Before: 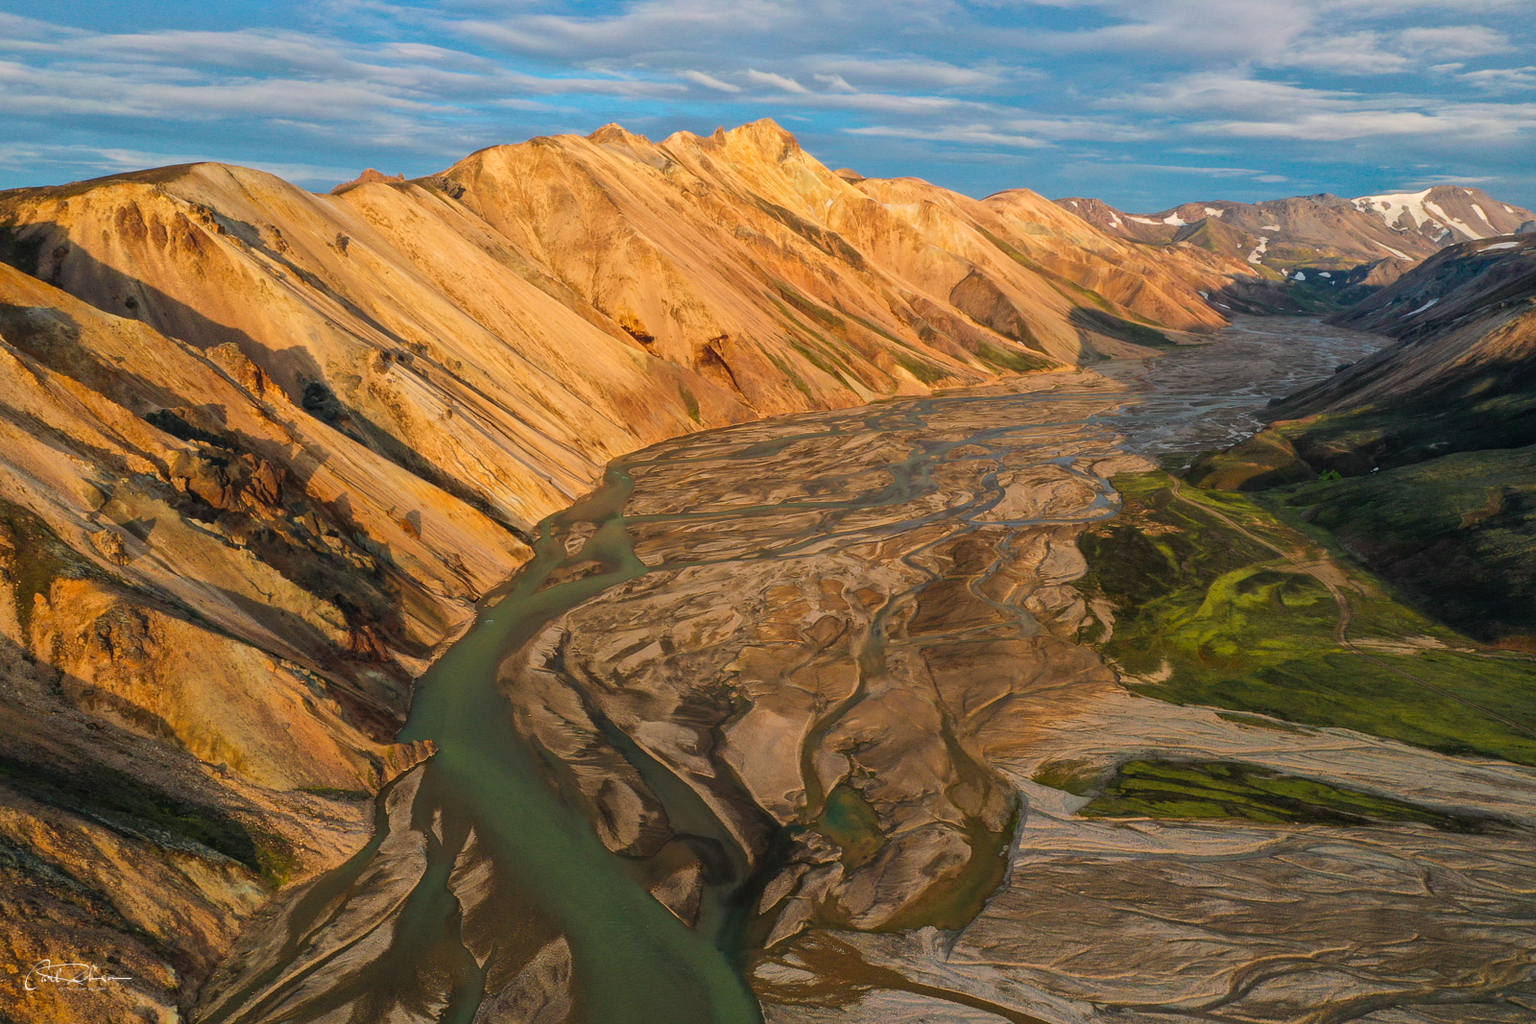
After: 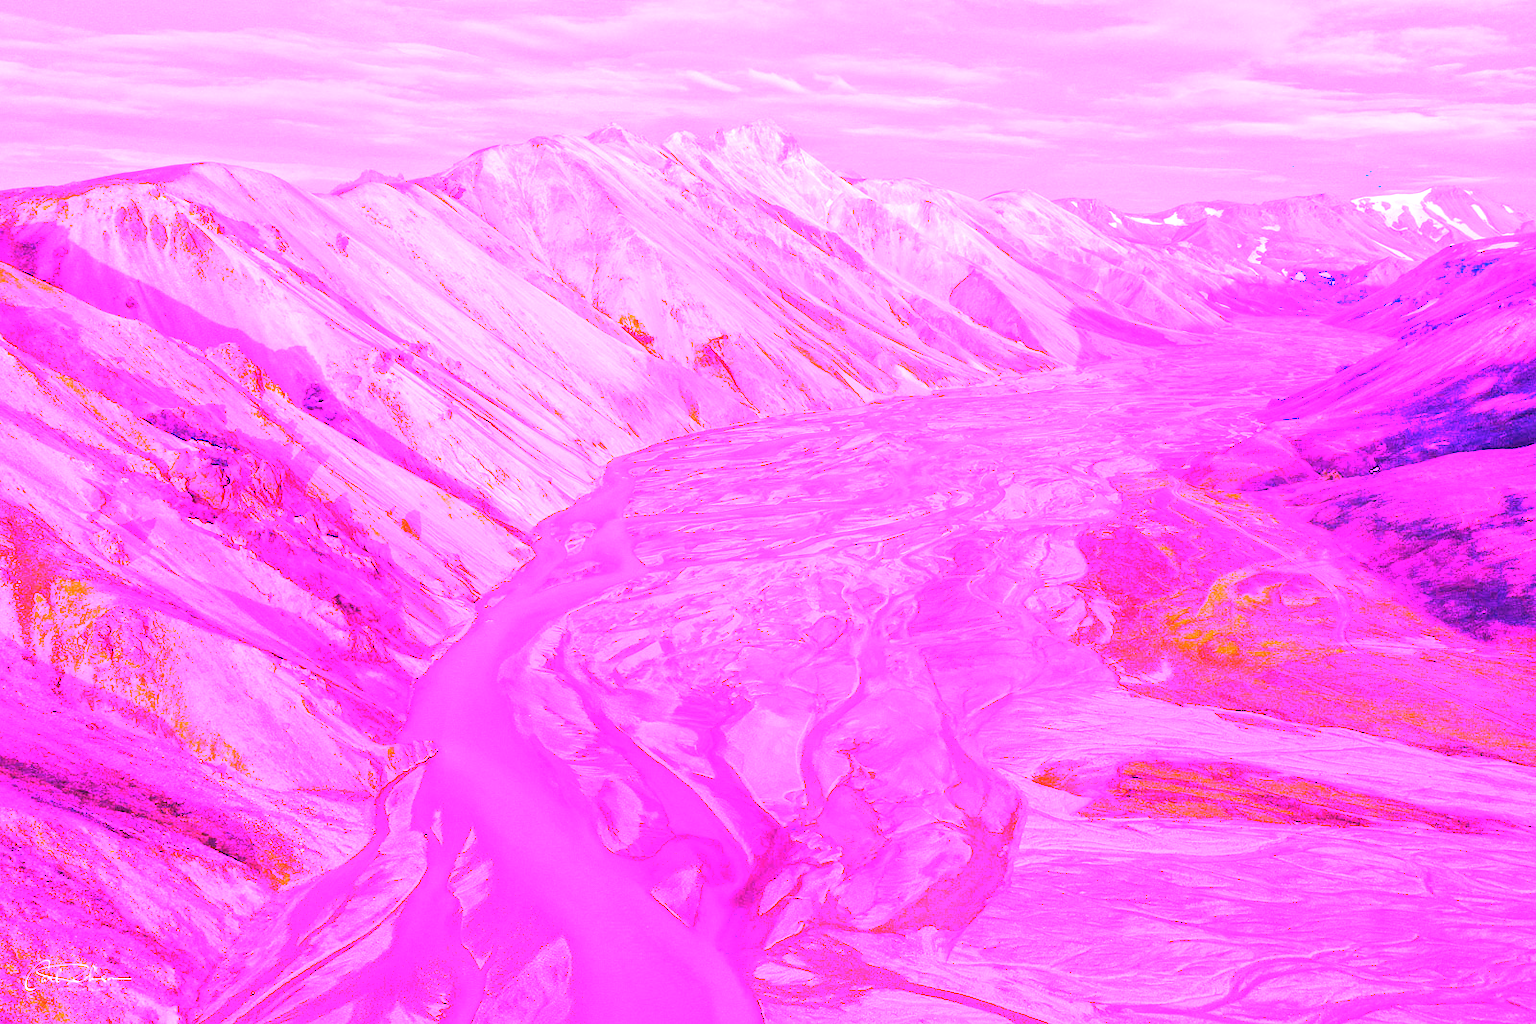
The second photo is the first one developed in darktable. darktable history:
exposure: black level correction 0, exposure 0.5 EV, compensate highlight preservation false
white balance: red 8, blue 8
